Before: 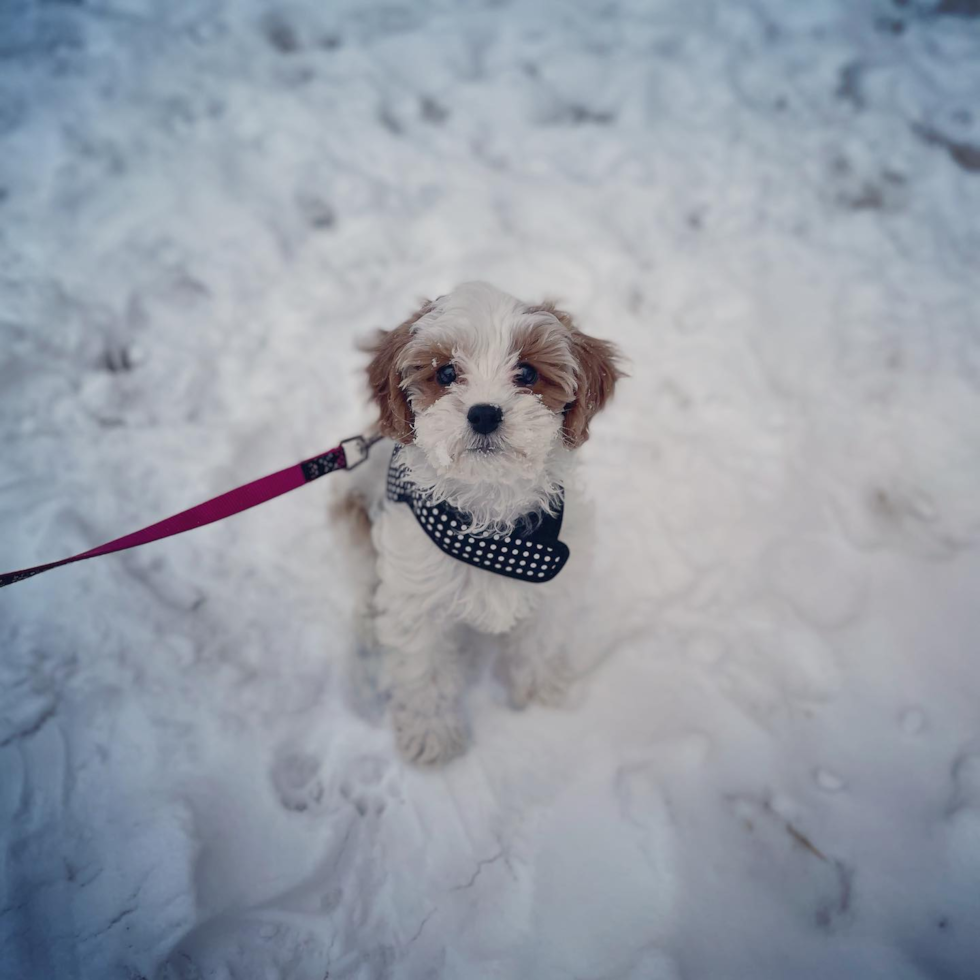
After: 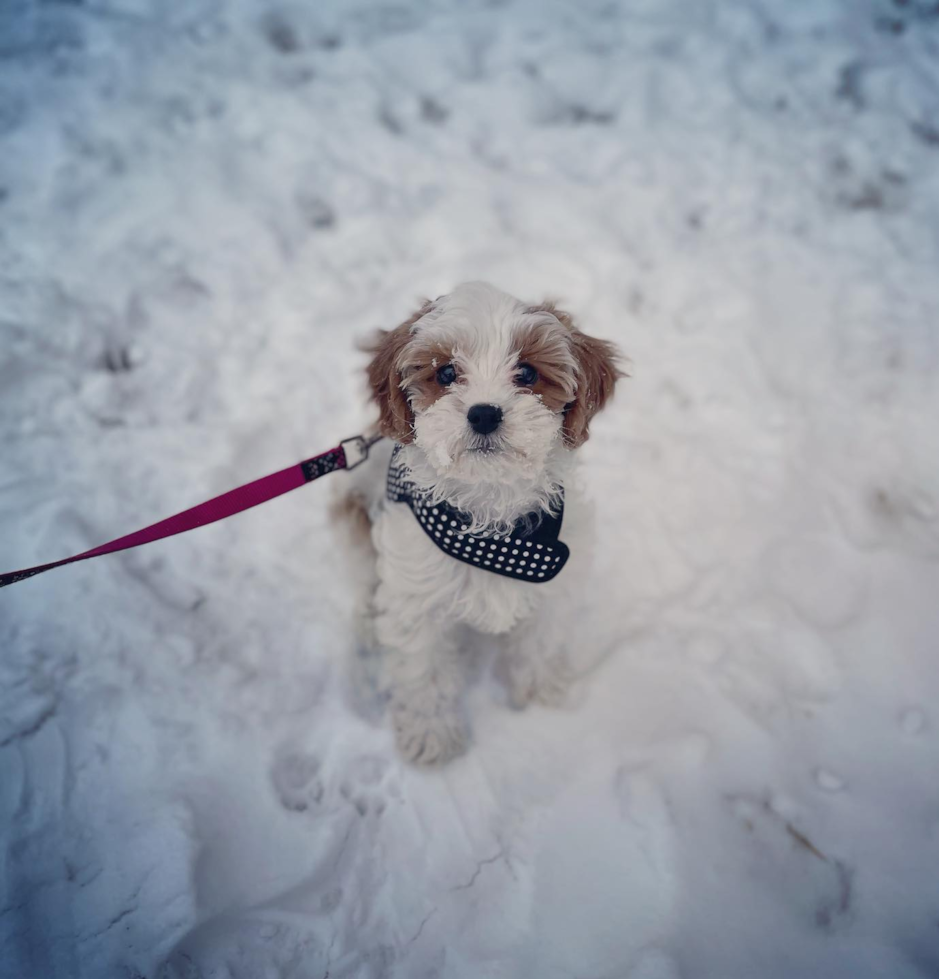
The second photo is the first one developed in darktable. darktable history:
crop: right 4.108%, bottom 0.043%
